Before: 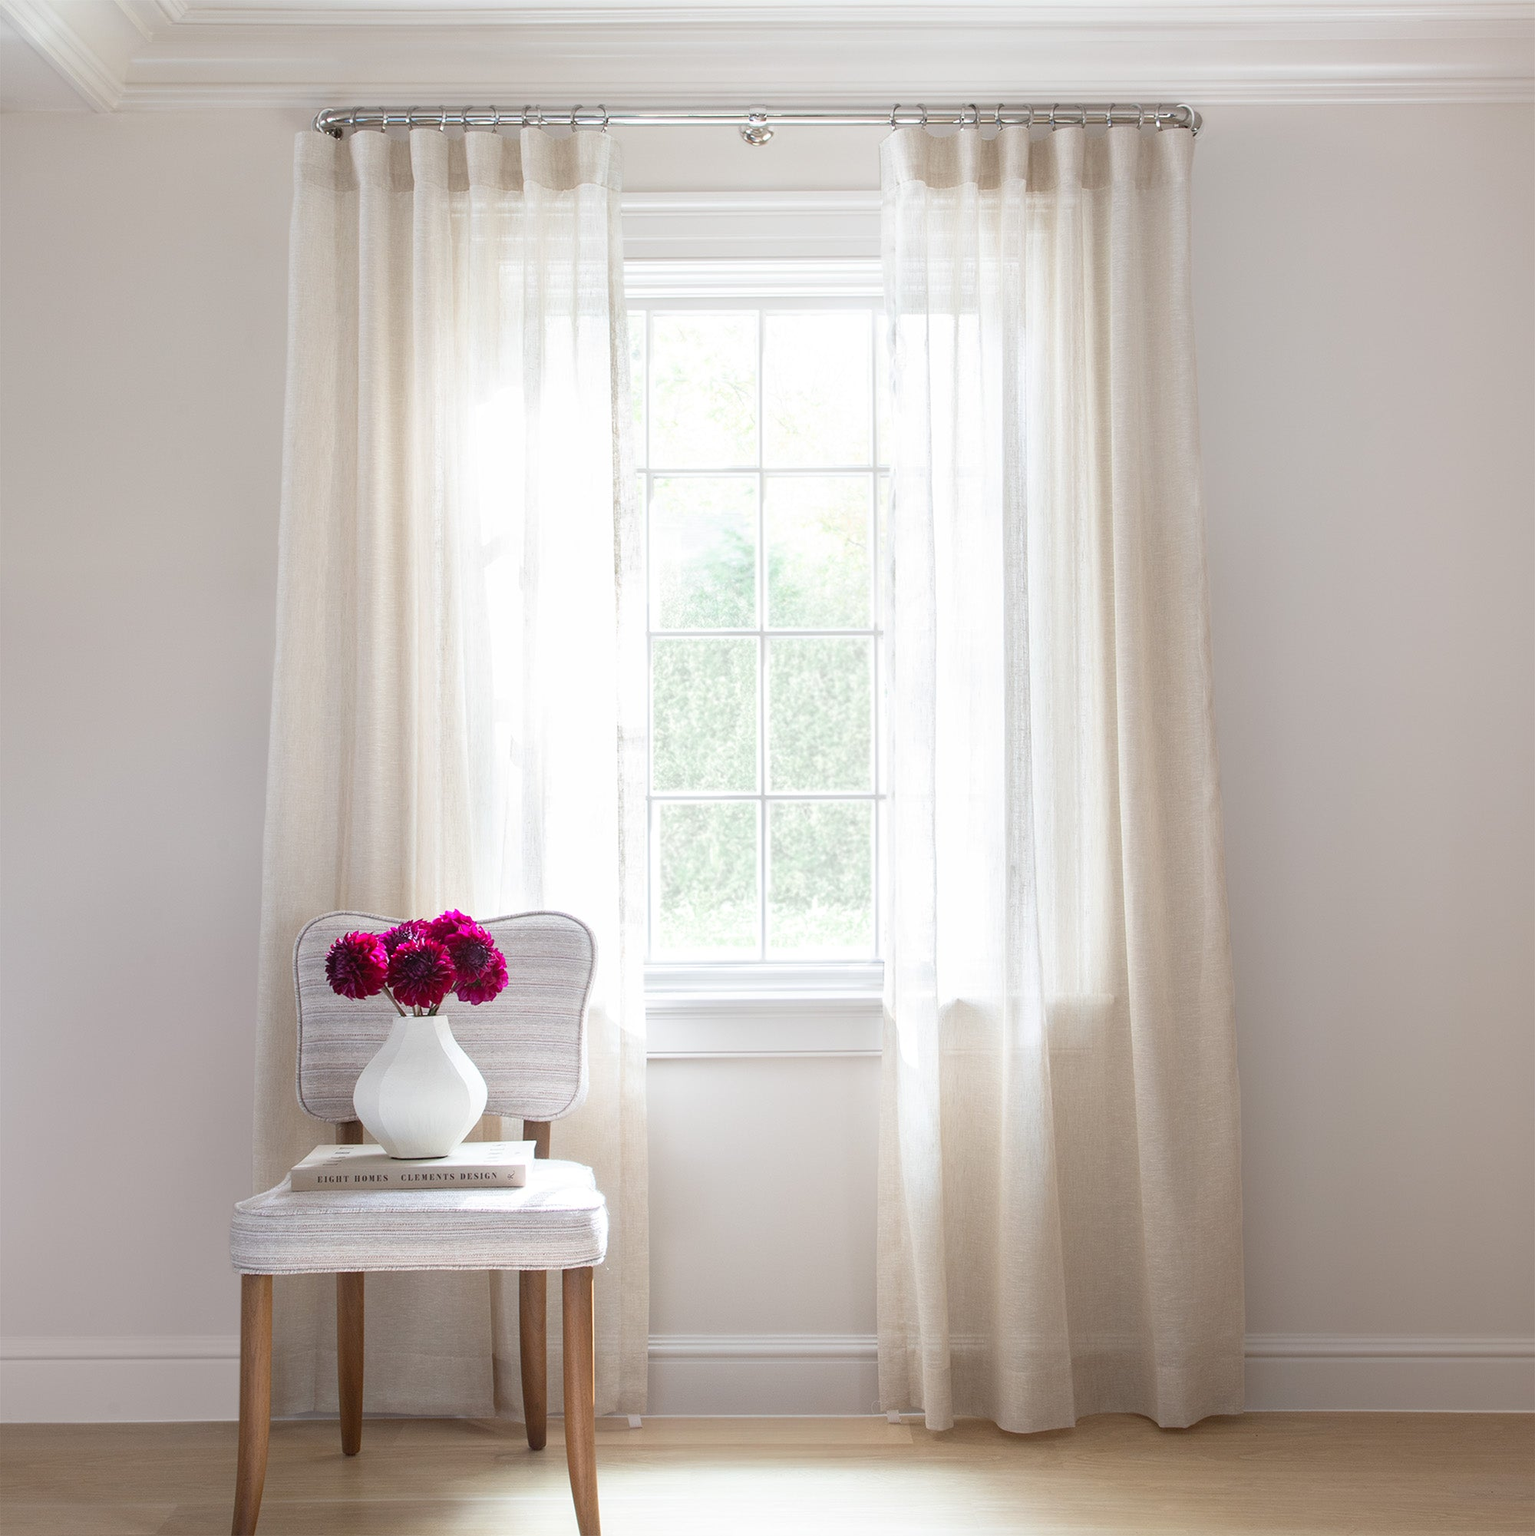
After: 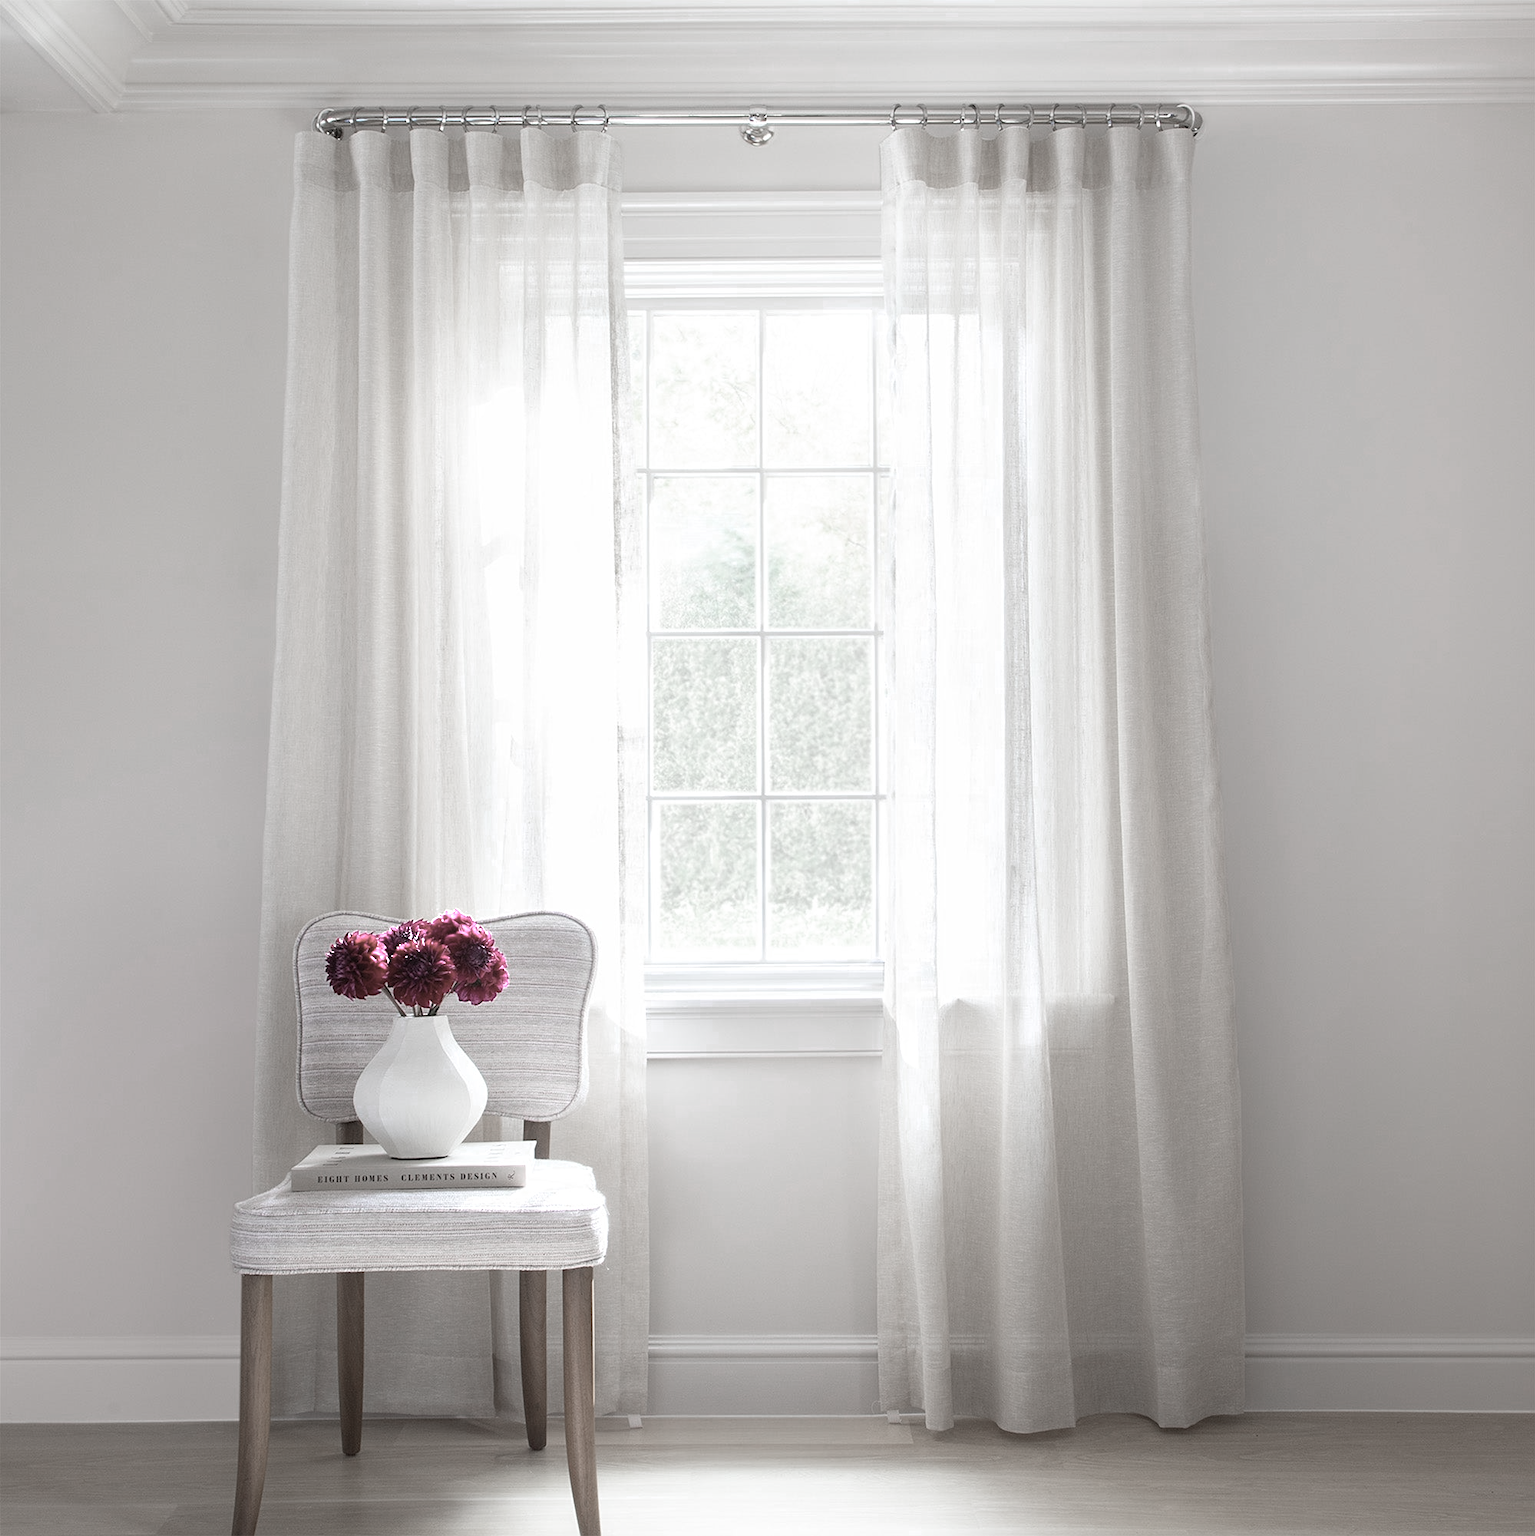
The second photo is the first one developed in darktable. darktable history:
color zones: curves: ch0 [(0, 0.613) (0.01, 0.613) (0.245, 0.448) (0.498, 0.529) (0.642, 0.665) (0.879, 0.777) (0.99, 0.613)]; ch1 [(0, 0.272) (0.219, 0.127) (0.724, 0.346)]
sharpen: amount 0.202
